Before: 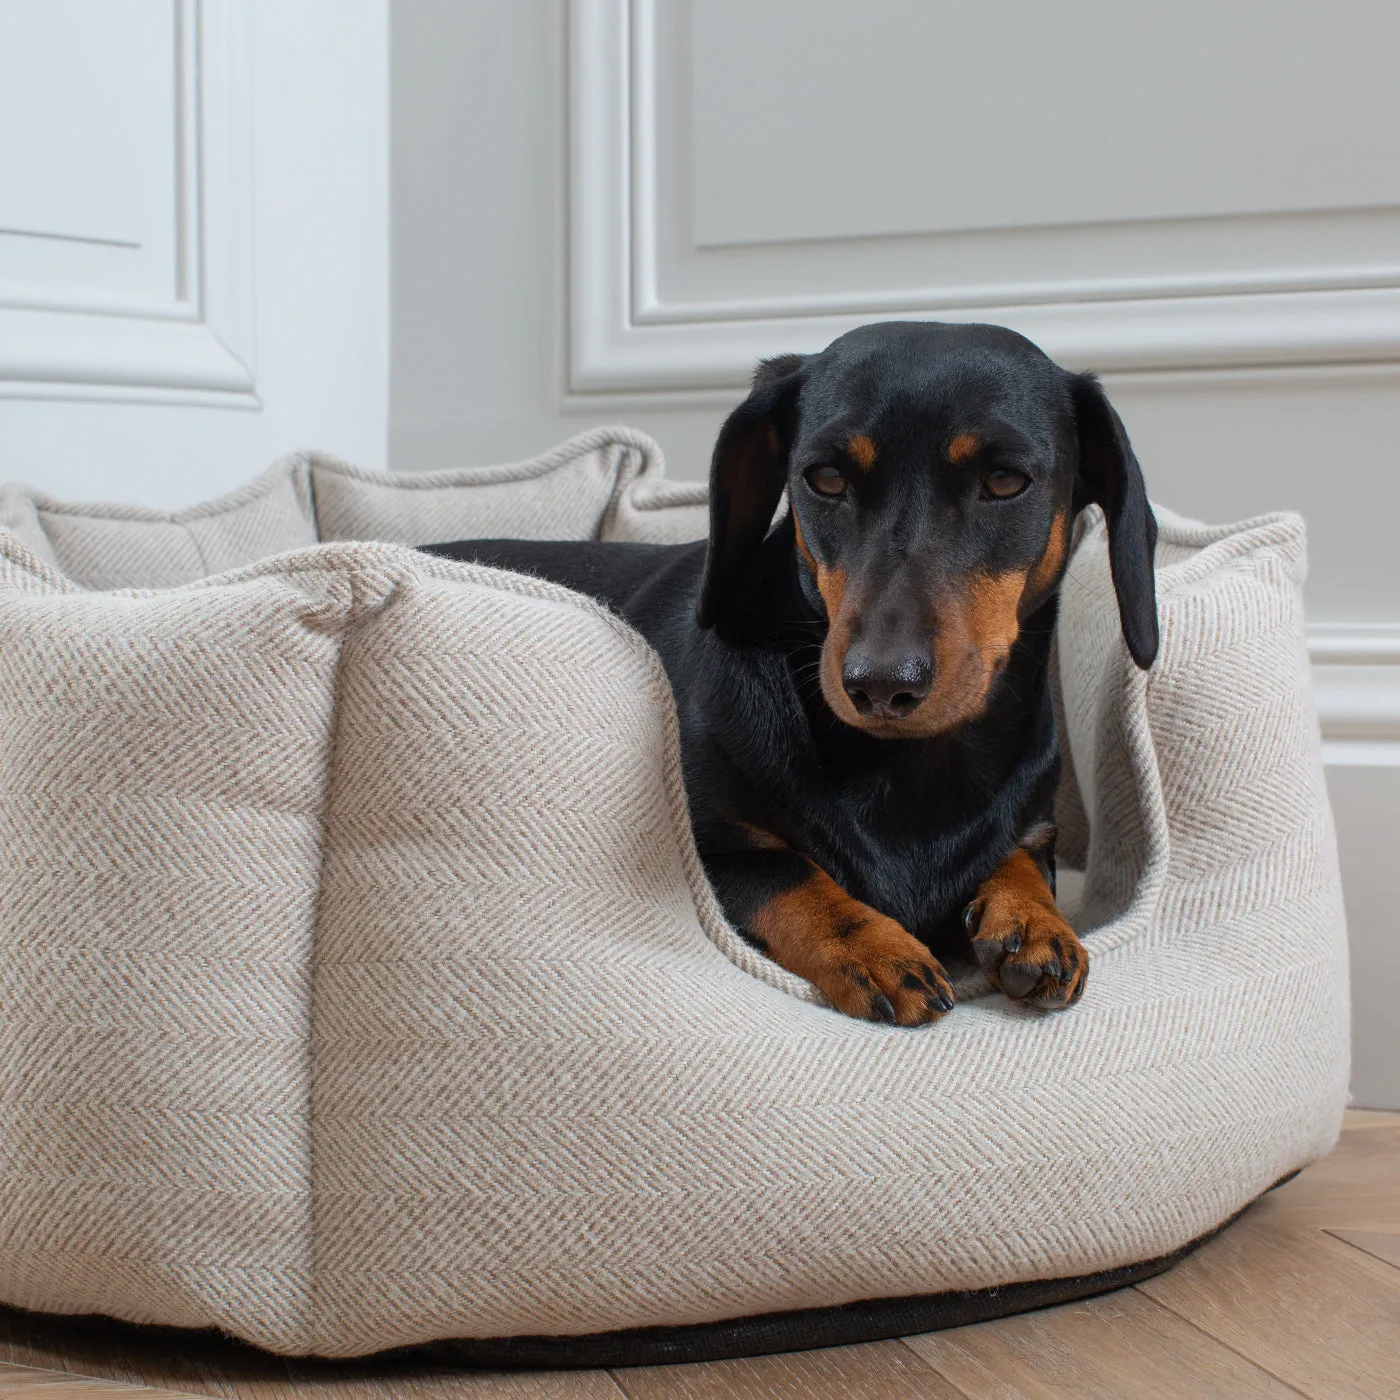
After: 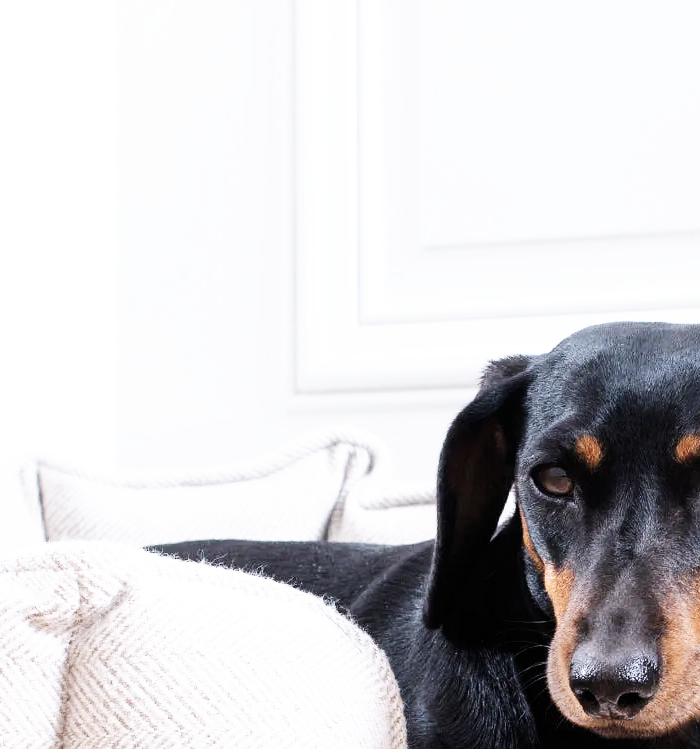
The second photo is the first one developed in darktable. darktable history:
white balance: red 1.004, blue 1.096
levels: mode automatic, black 0.023%, white 99.97%, levels [0.062, 0.494, 0.925]
exposure: exposure 0.559 EV, compensate highlight preservation false
base curve: curves: ch0 [(0, 0) (0.007, 0.004) (0.027, 0.03) (0.046, 0.07) (0.207, 0.54) (0.442, 0.872) (0.673, 0.972) (1, 1)], preserve colors none
contrast brightness saturation: contrast 0.1, saturation -0.36
crop: left 19.556%, right 30.401%, bottom 46.458%
